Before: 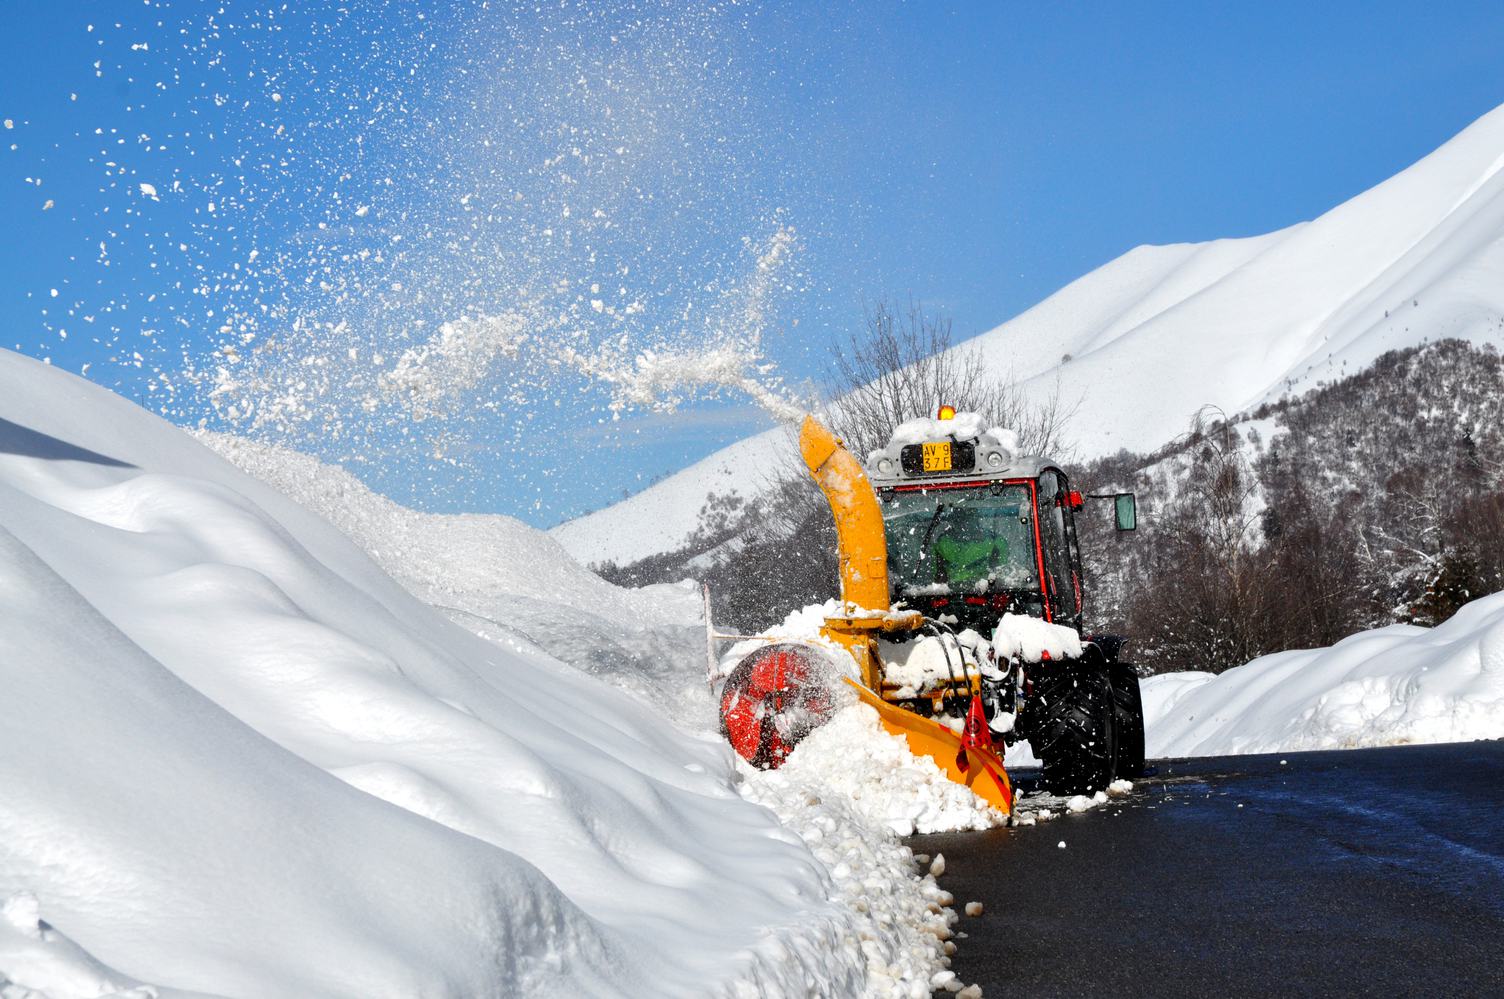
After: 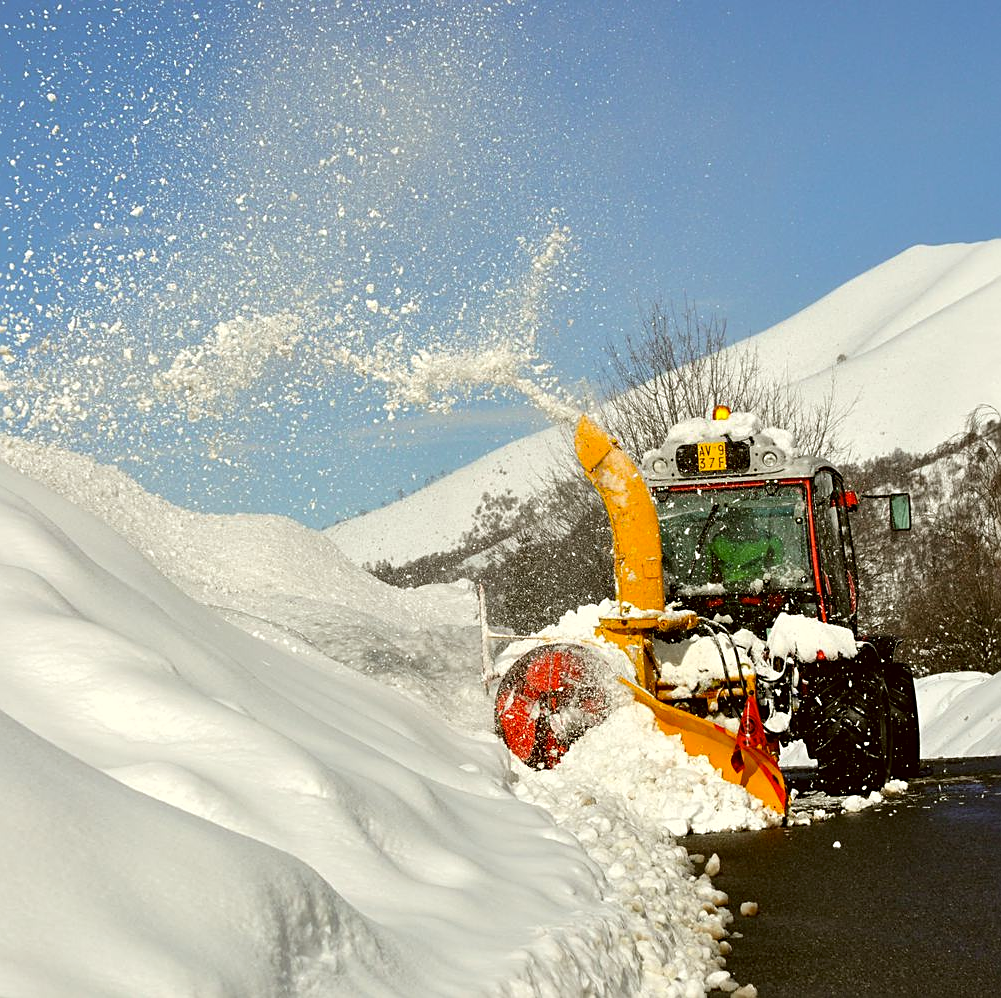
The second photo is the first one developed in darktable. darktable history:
sharpen: on, module defaults
color correction: highlights a* -1.25, highlights b* 10.16, shadows a* 0.878, shadows b* 19.22
crop and rotate: left 15.072%, right 18.357%
